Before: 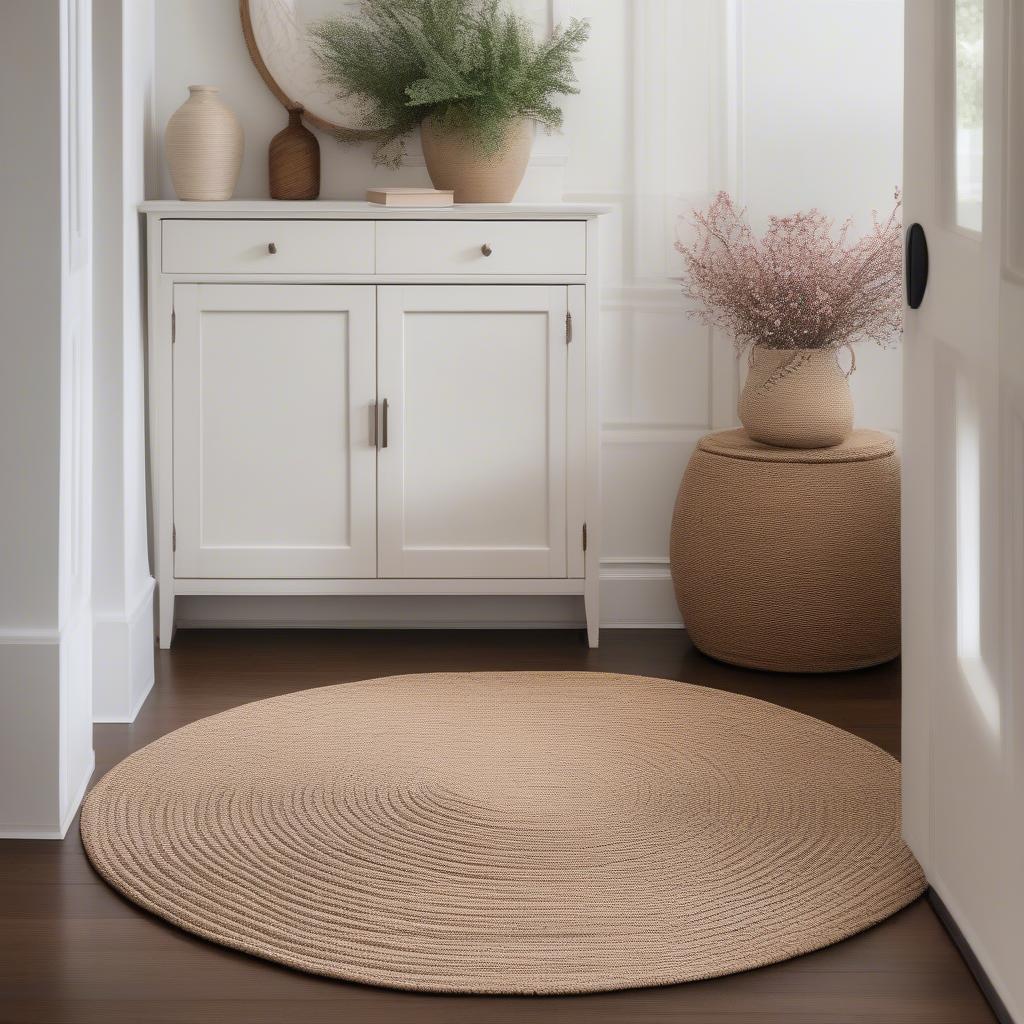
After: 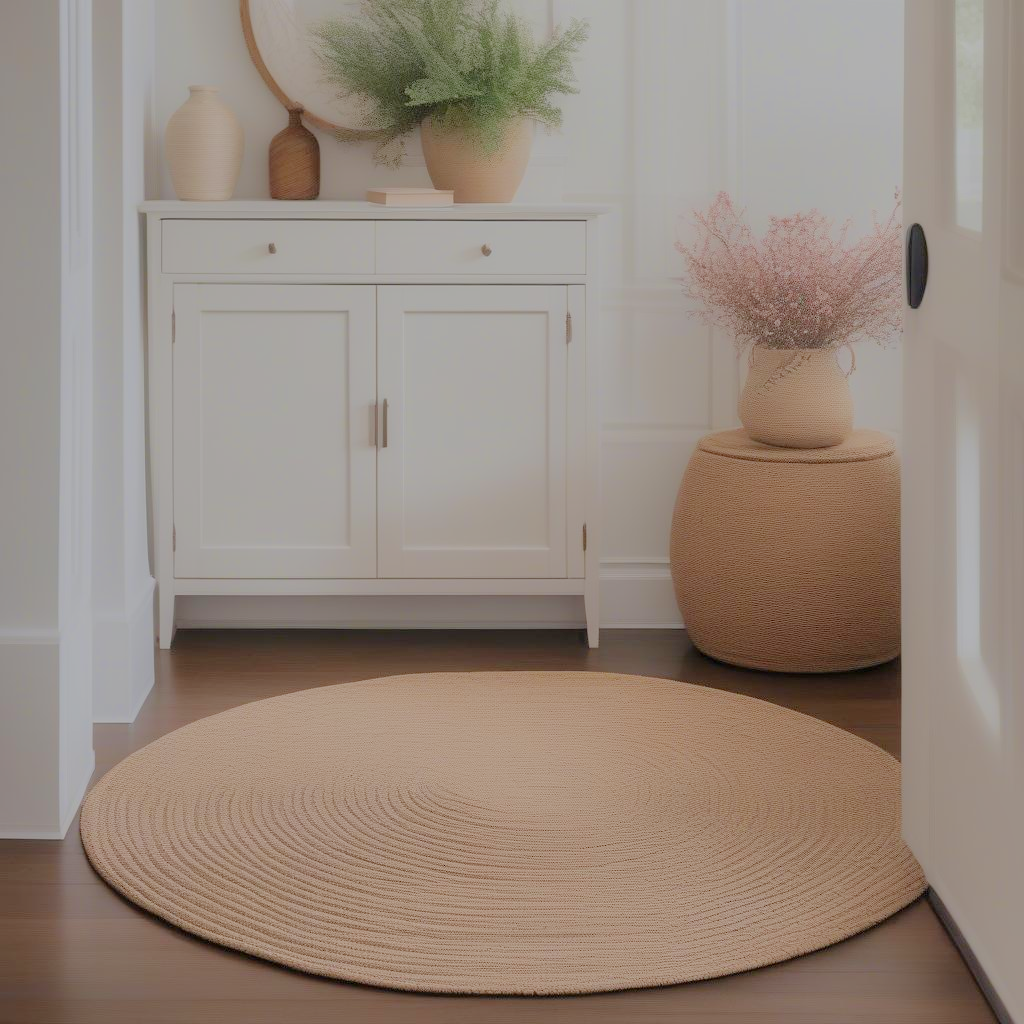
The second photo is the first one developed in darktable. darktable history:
filmic rgb: black relative exposure -15.86 EV, white relative exposure 7.97 EV, threshold 3.05 EV, hardness 4.21, latitude 49.83%, contrast 0.501, color science v4 (2020), enable highlight reconstruction true
tone equalizer: -8 EV -0.711 EV, -7 EV -0.703 EV, -6 EV -0.586 EV, -5 EV -0.418 EV, -3 EV 0.405 EV, -2 EV 0.6 EV, -1 EV 0.694 EV, +0 EV 0.732 EV
